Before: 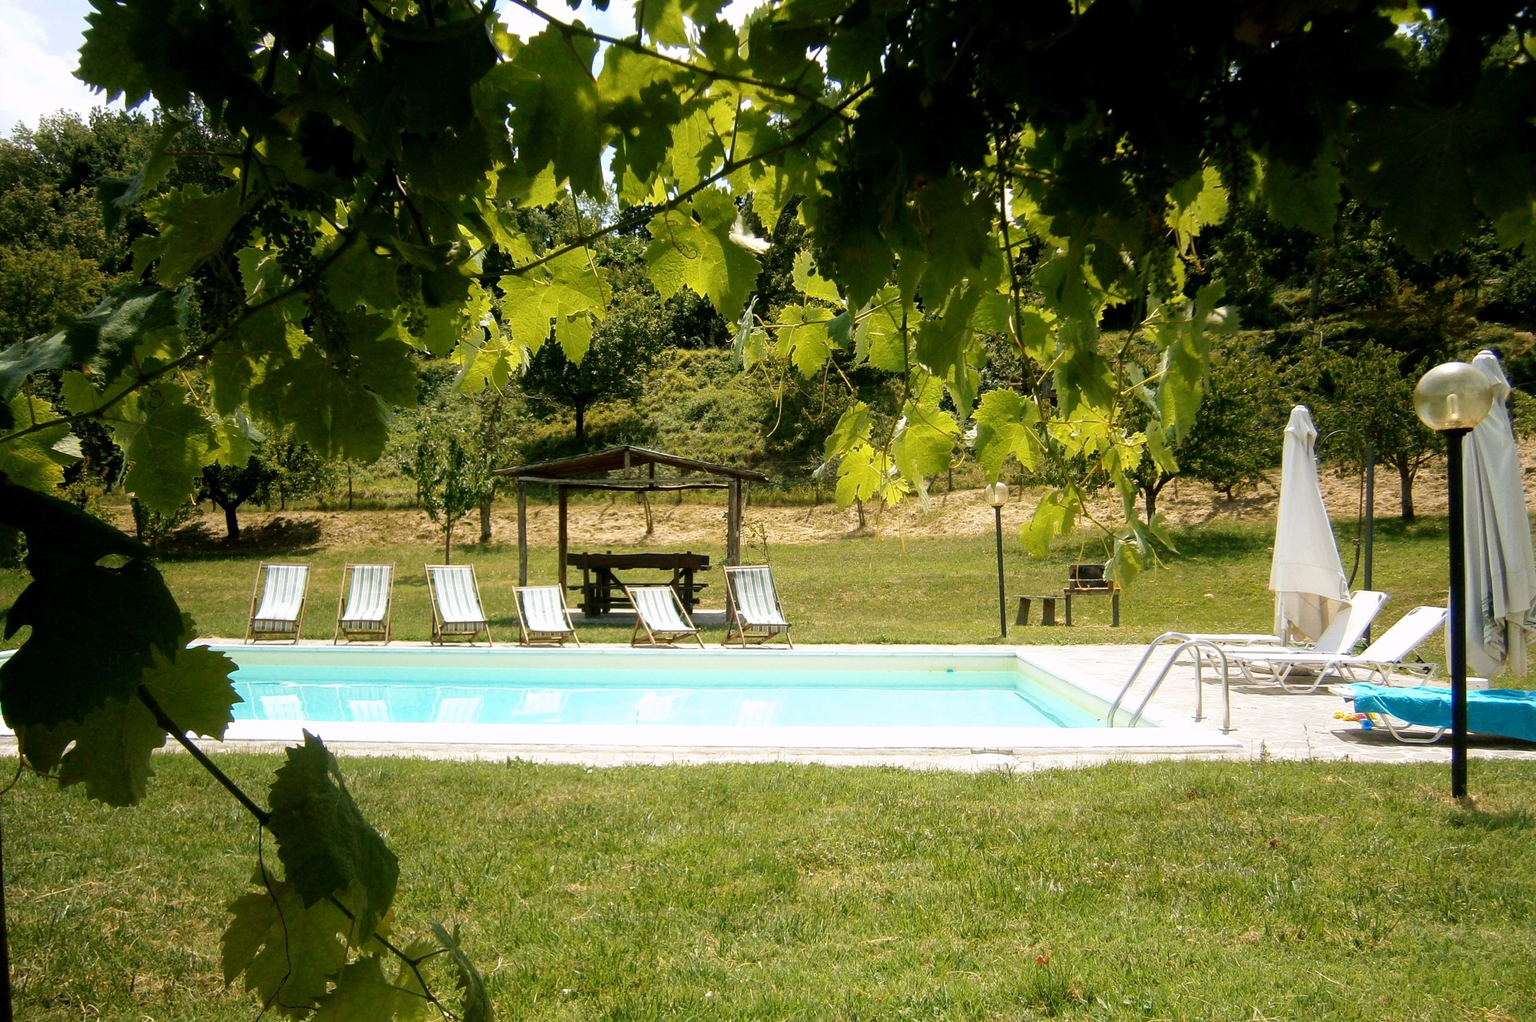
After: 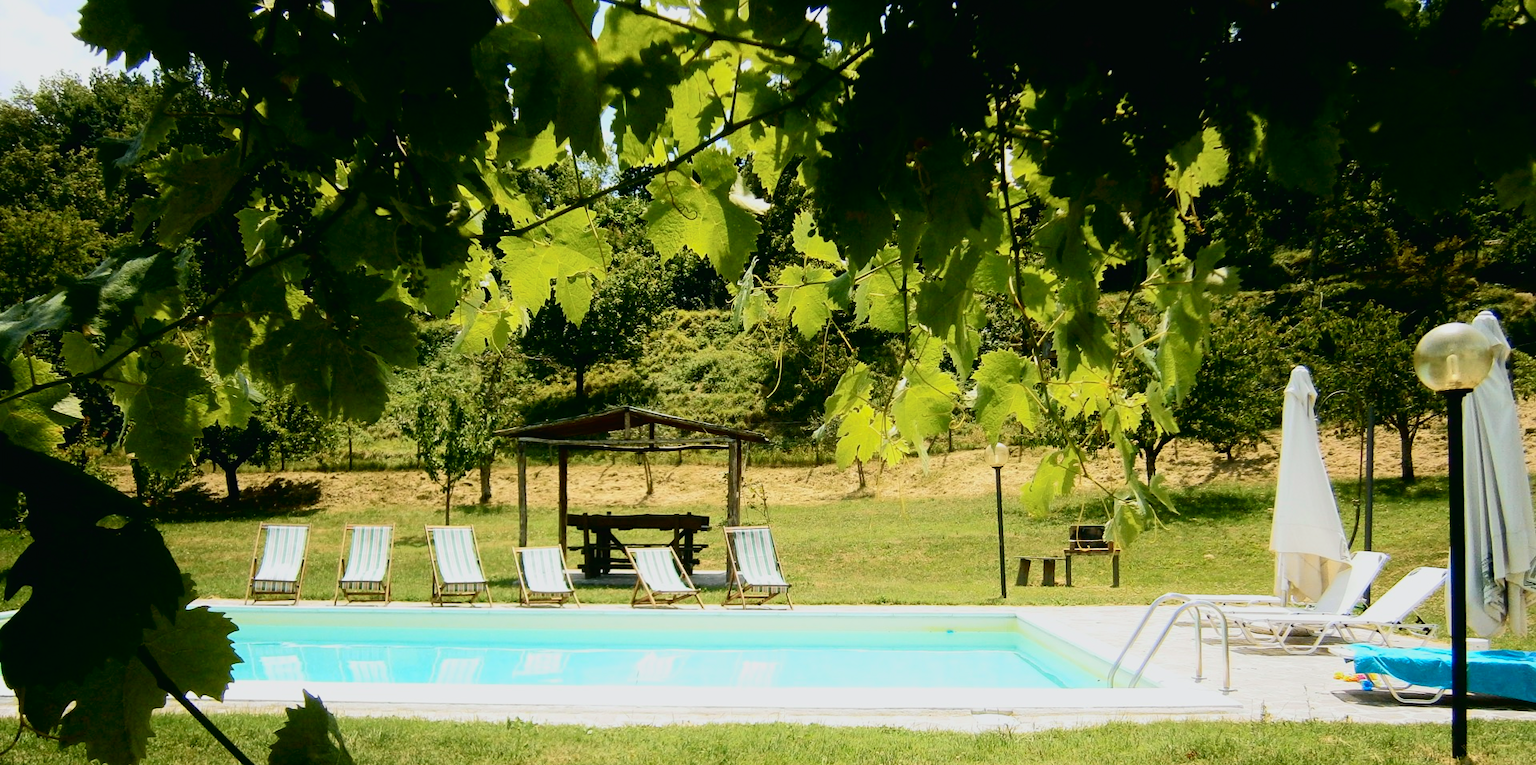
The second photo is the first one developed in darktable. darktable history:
tone curve: curves: ch0 [(0, 0.017) (0.091, 0.046) (0.298, 0.287) (0.439, 0.482) (0.64, 0.729) (0.785, 0.817) (0.995, 0.917)]; ch1 [(0, 0) (0.384, 0.365) (0.463, 0.447) (0.486, 0.474) (0.503, 0.497) (0.526, 0.52) (0.555, 0.564) (0.578, 0.595) (0.638, 0.644) (0.766, 0.773) (1, 1)]; ch2 [(0, 0) (0.374, 0.344) (0.449, 0.434) (0.501, 0.501) (0.528, 0.519) (0.569, 0.589) (0.61, 0.646) (0.666, 0.688) (1, 1)], color space Lab, independent channels, preserve colors none
crop: top 3.857%, bottom 21.132%
